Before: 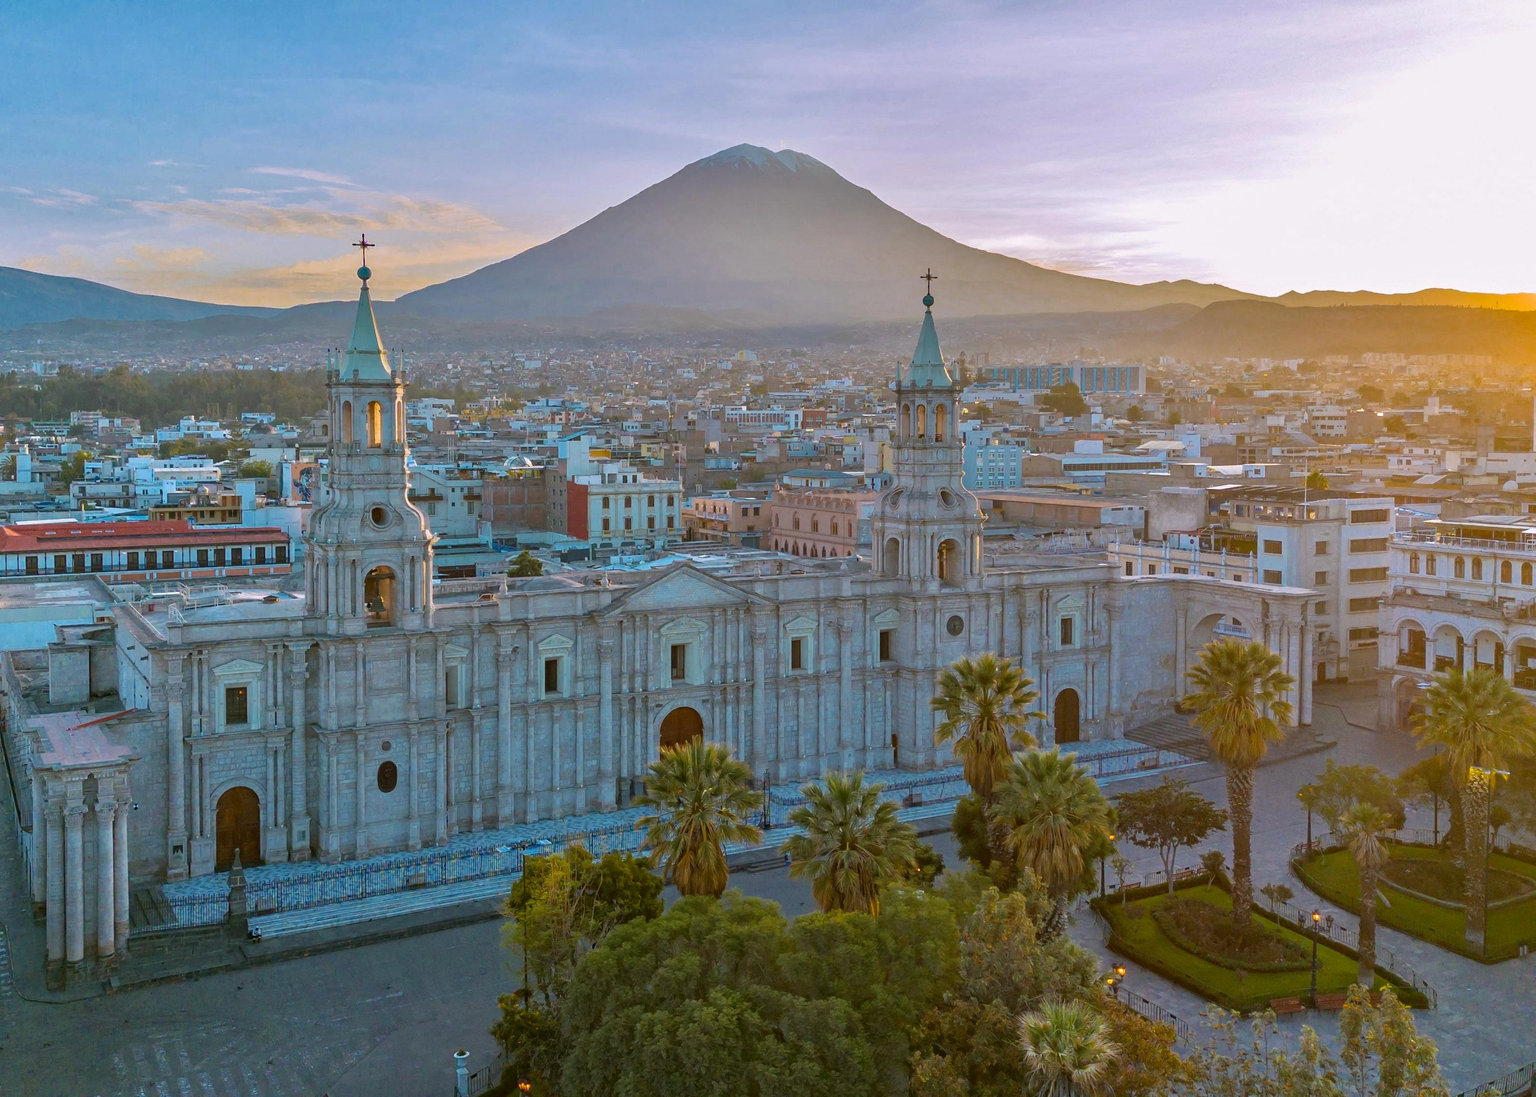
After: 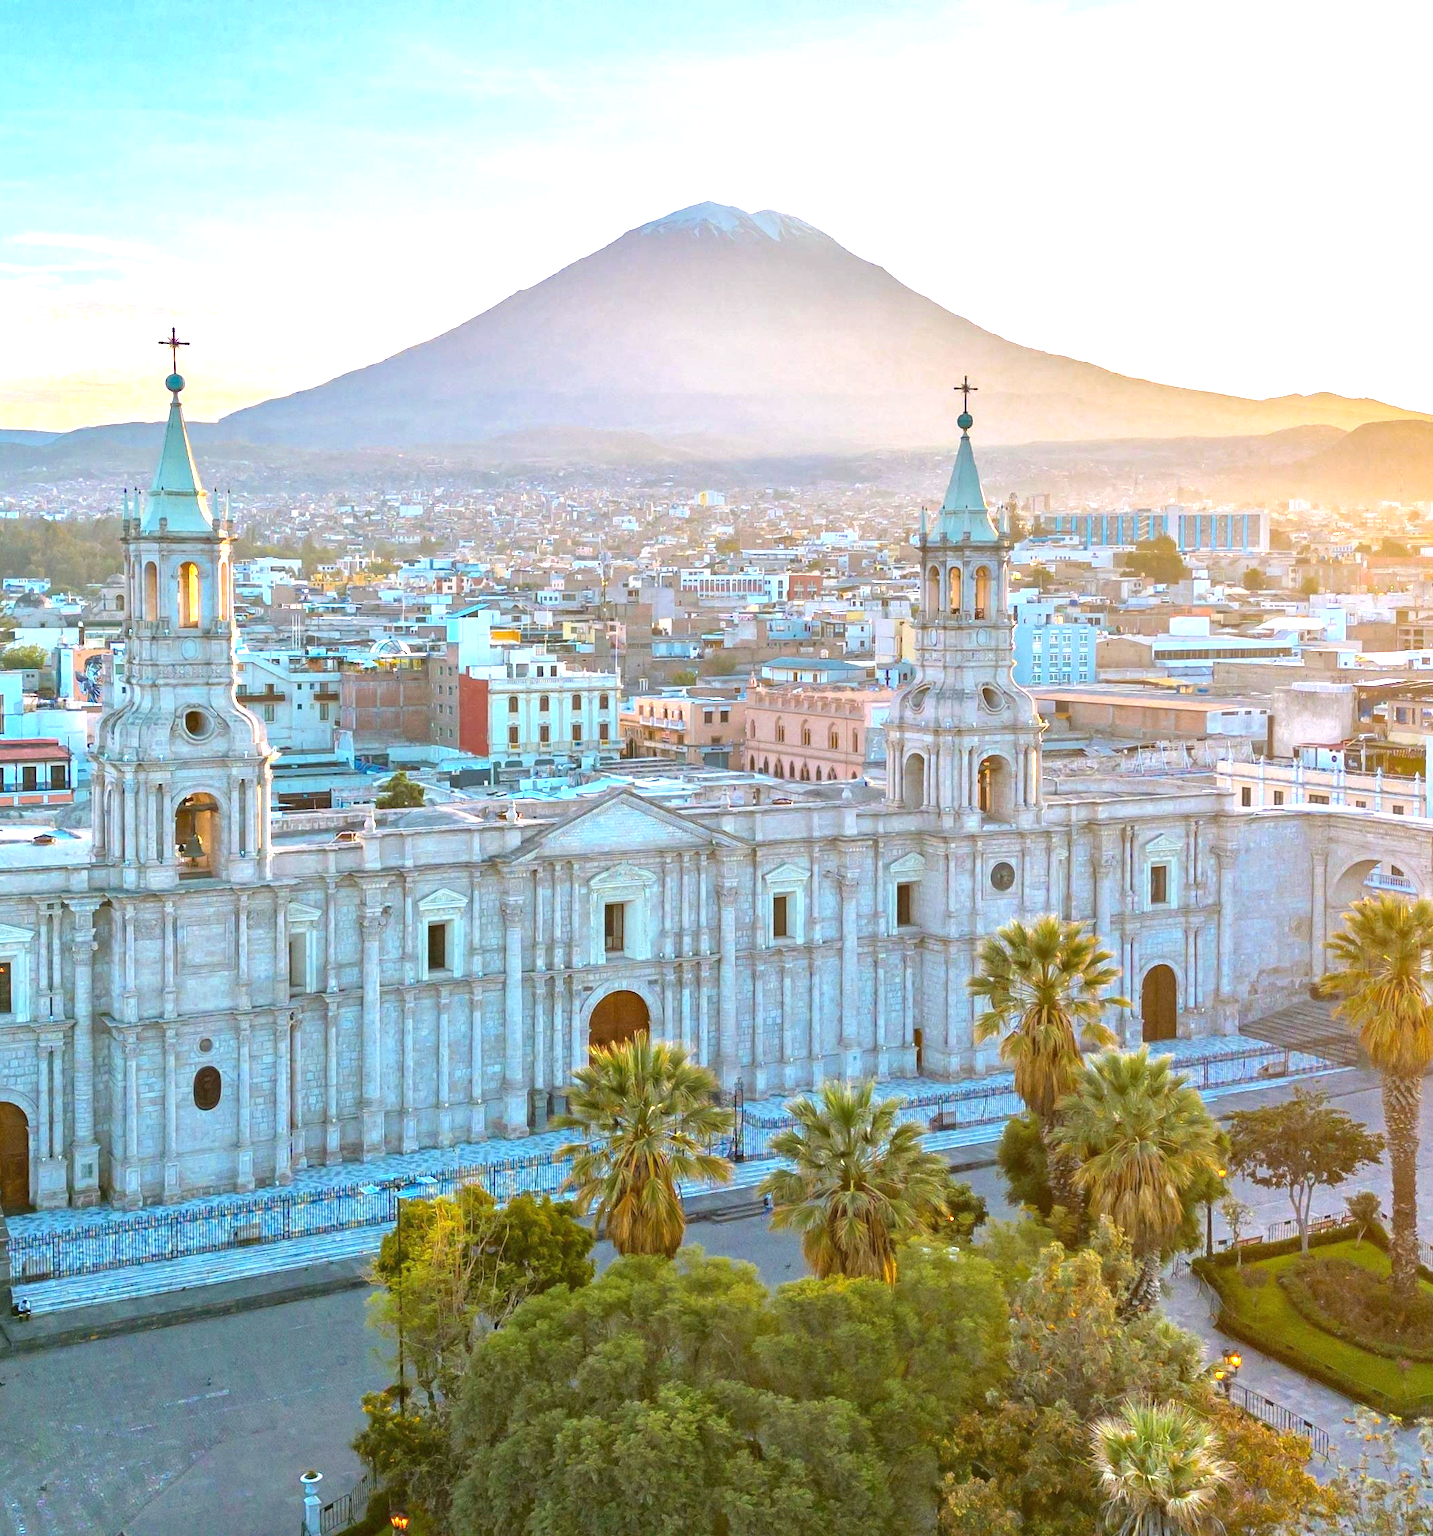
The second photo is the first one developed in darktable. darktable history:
crop and rotate: left 15.604%, right 17.749%
exposure: black level correction 0, exposure 1.454 EV, compensate exposure bias true, compensate highlight preservation false
